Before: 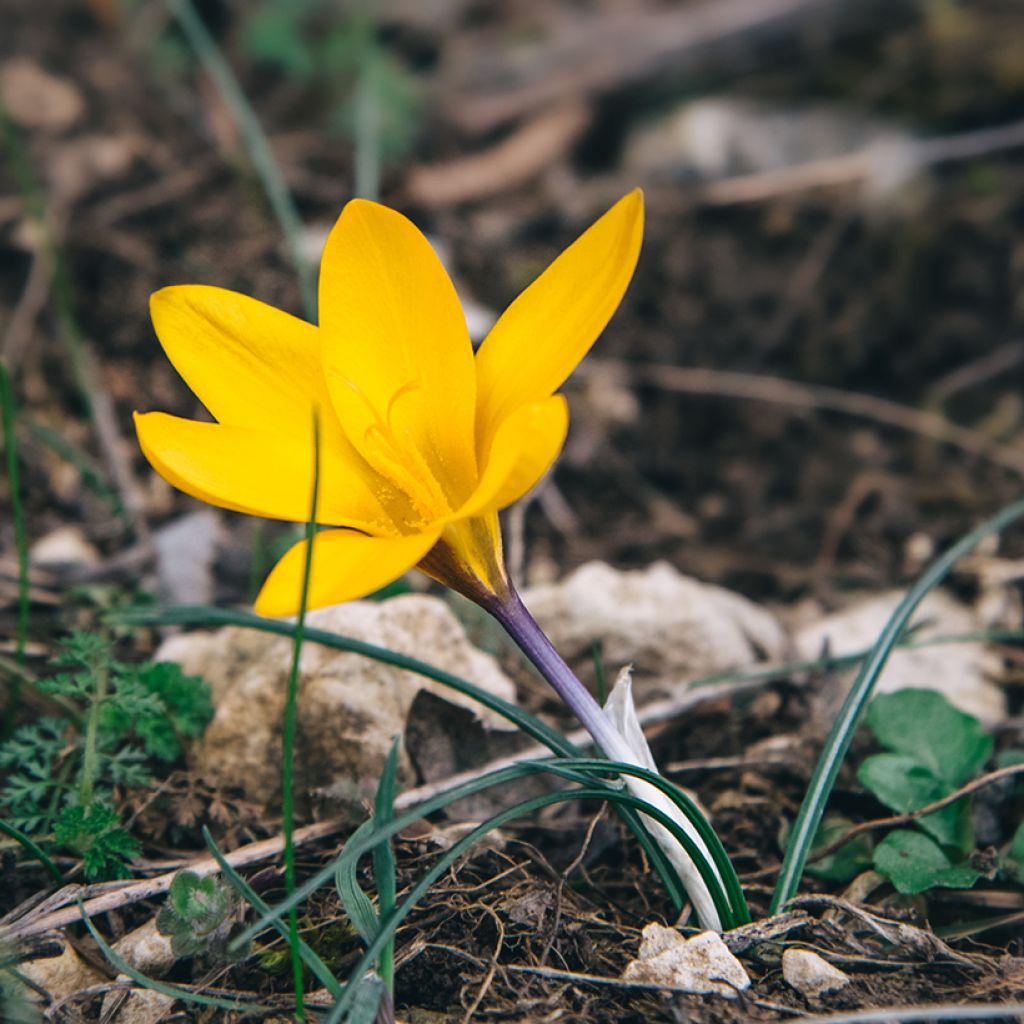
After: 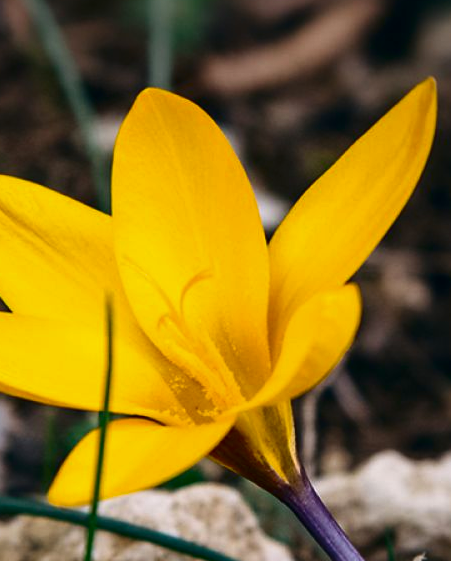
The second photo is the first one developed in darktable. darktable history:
crop: left 20.248%, top 10.86%, right 35.675%, bottom 34.321%
contrast brightness saturation: contrast 0.13, brightness -0.24, saturation 0.14
